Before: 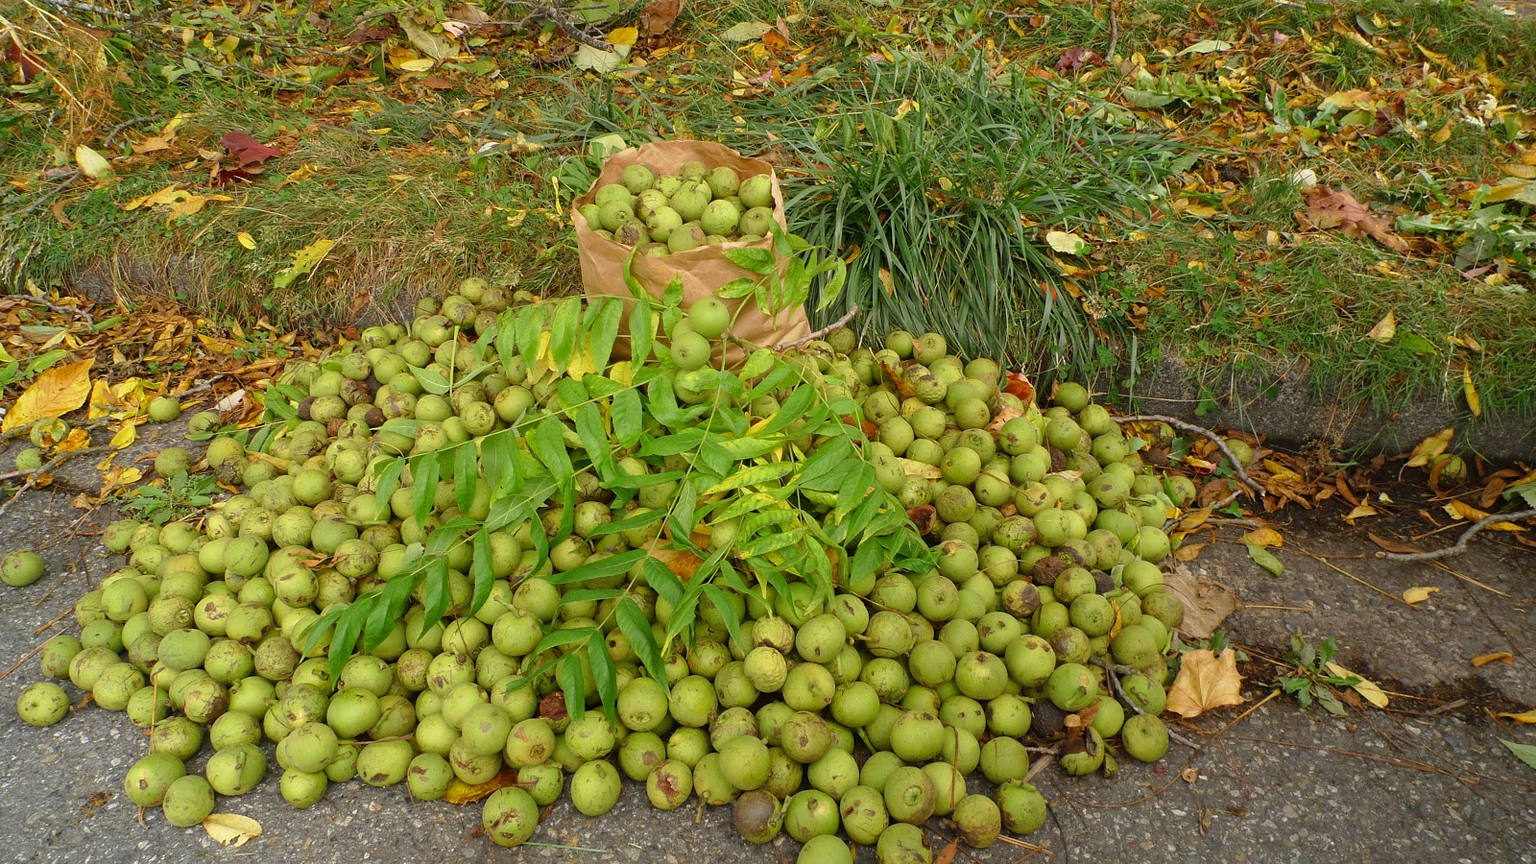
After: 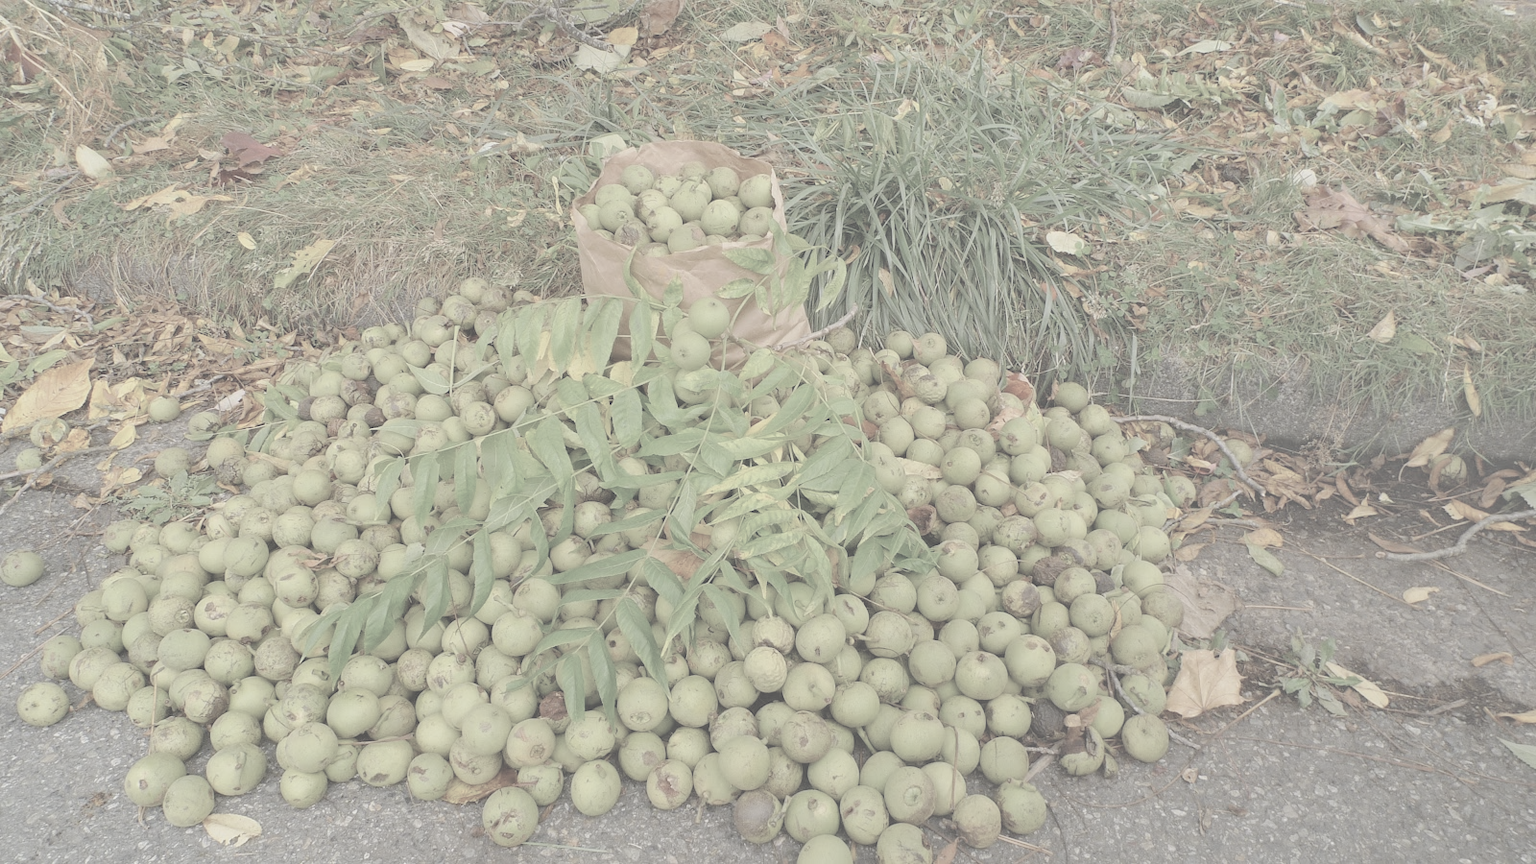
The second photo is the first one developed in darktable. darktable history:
shadows and highlights: shadows 12, white point adjustment 1.2, soften with gaussian
contrast brightness saturation: contrast -0.32, brightness 0.75, saturation -0.78
